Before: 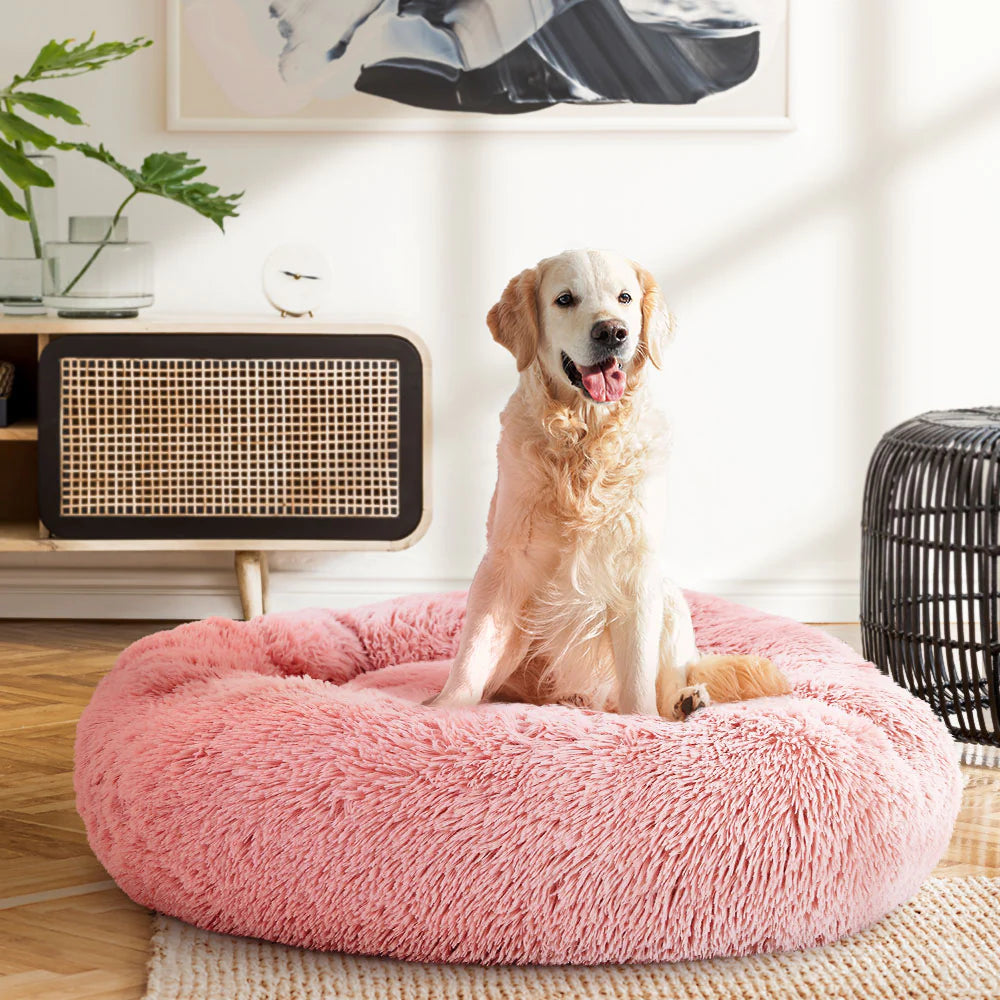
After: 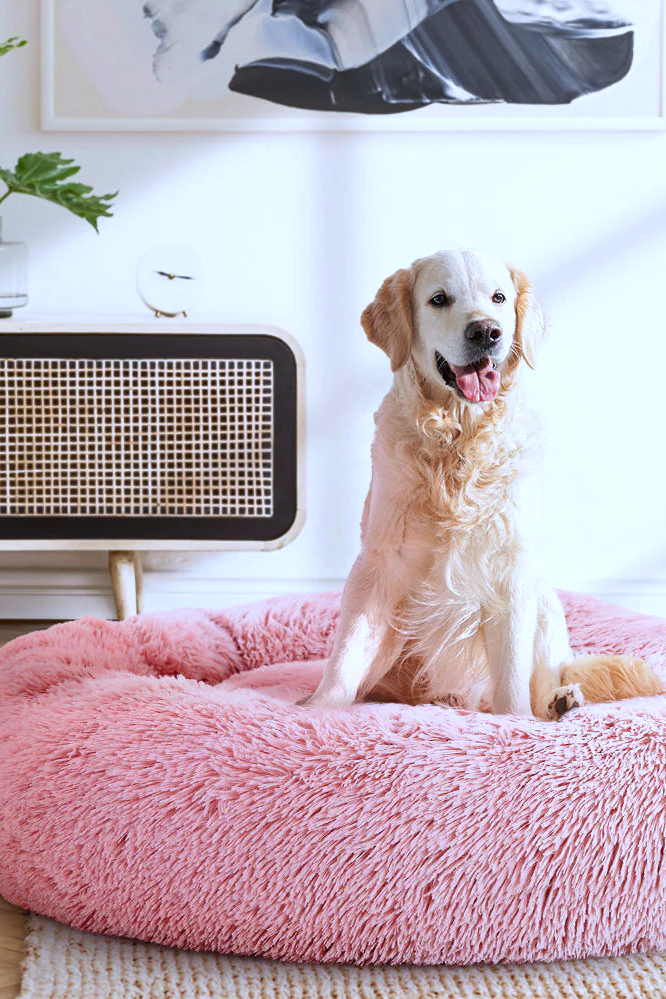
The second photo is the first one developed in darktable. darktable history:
white balance: red 0.948, green 1.02, blue 1.176
crop and rotate: left 12.648%, right 20.685%
